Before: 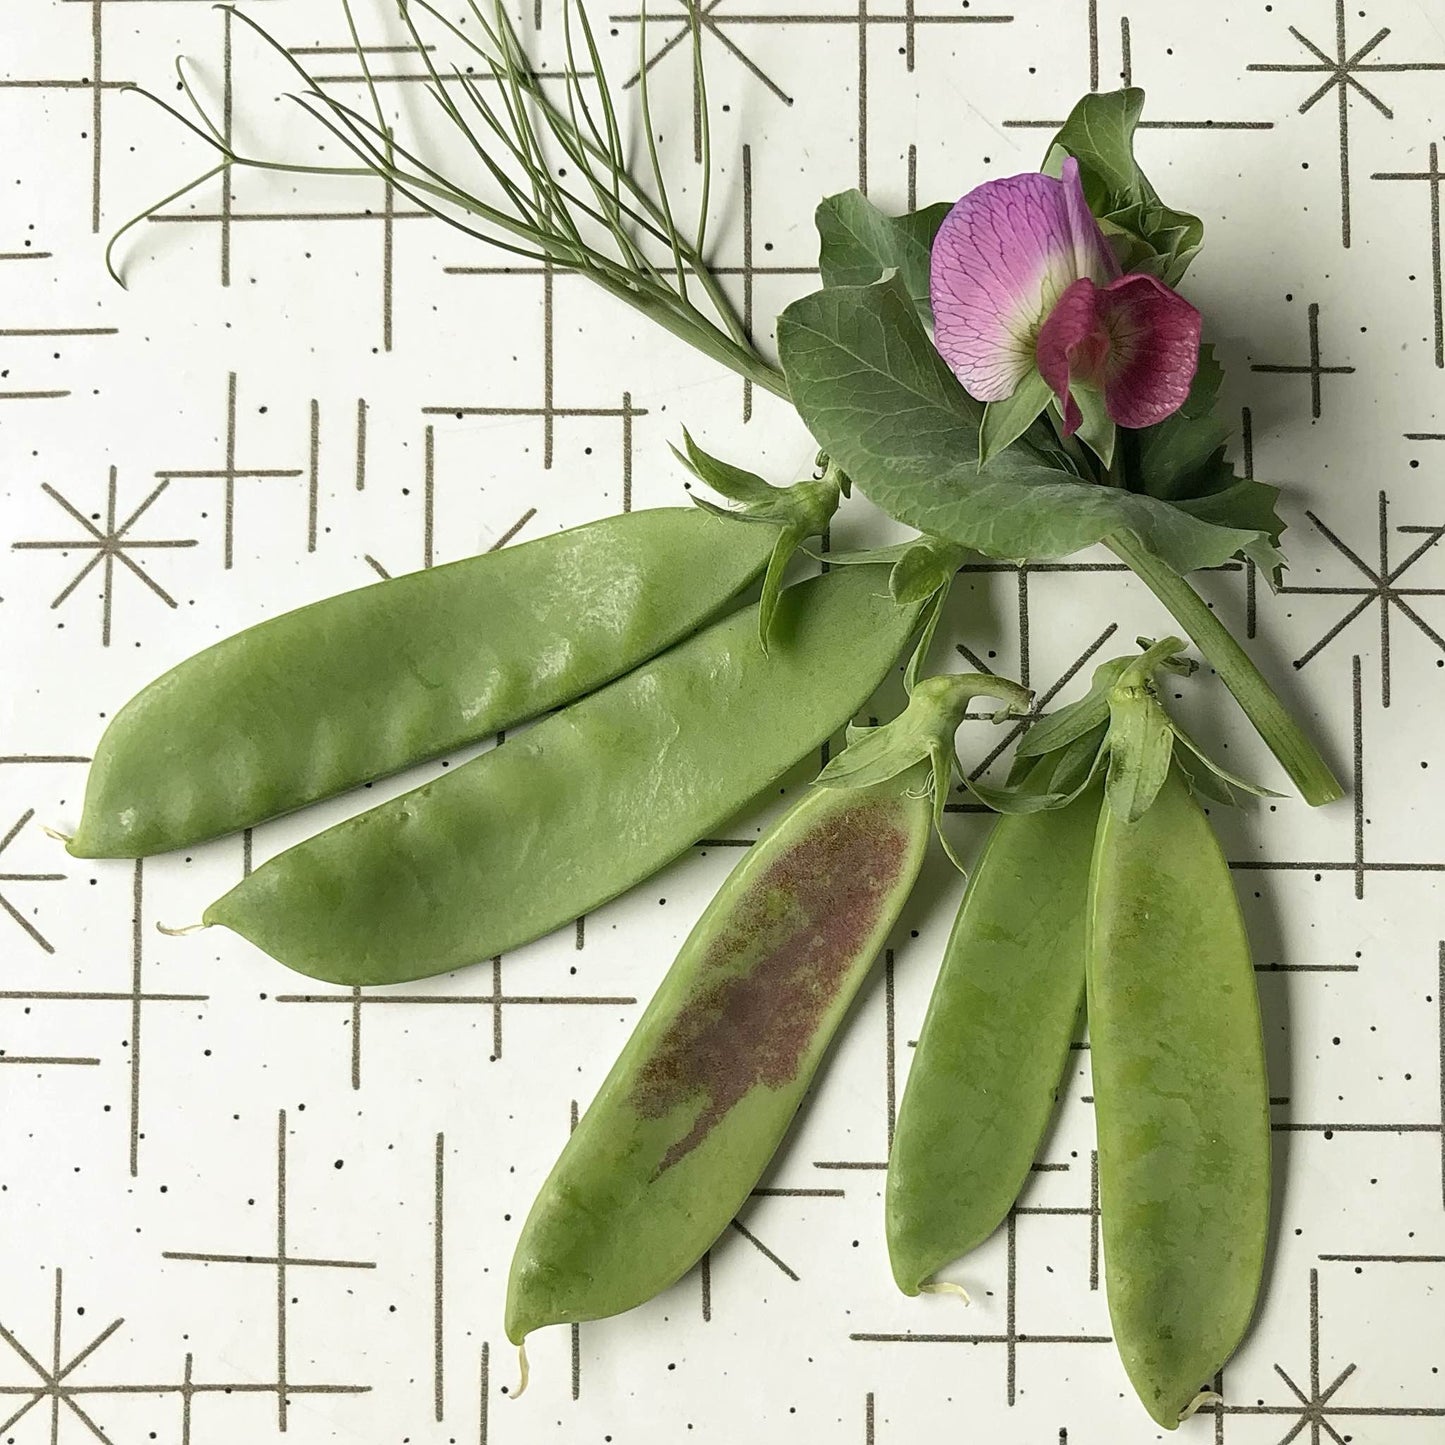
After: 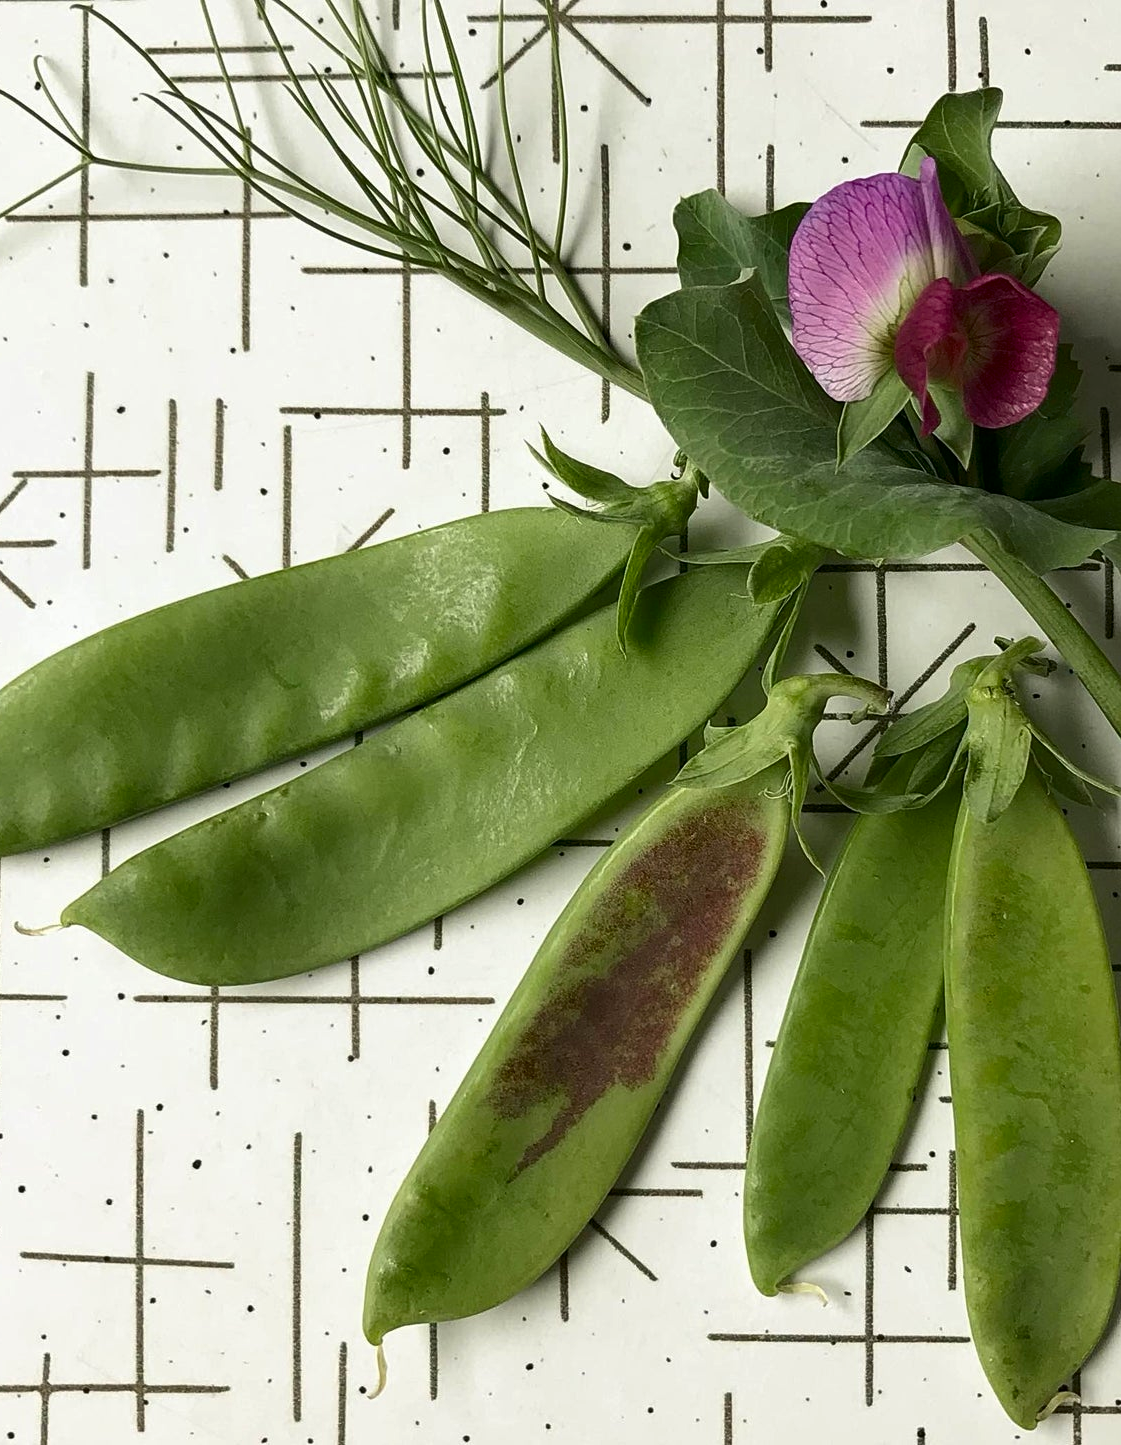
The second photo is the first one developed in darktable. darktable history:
contrast brightness saturation: contrast 0.069, brightness -0.154, saturation 0.116
crop: left 9.887%, right 12.5%
